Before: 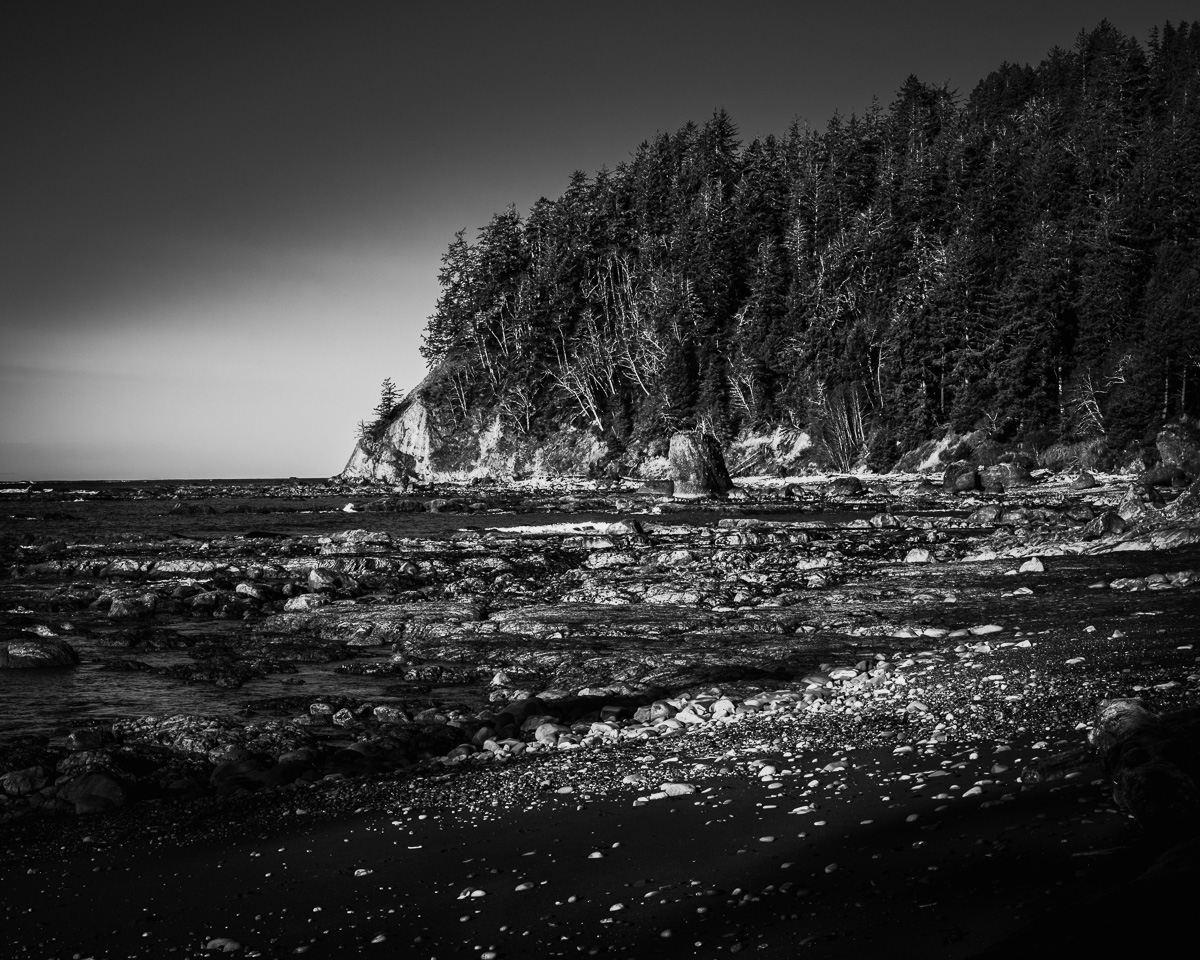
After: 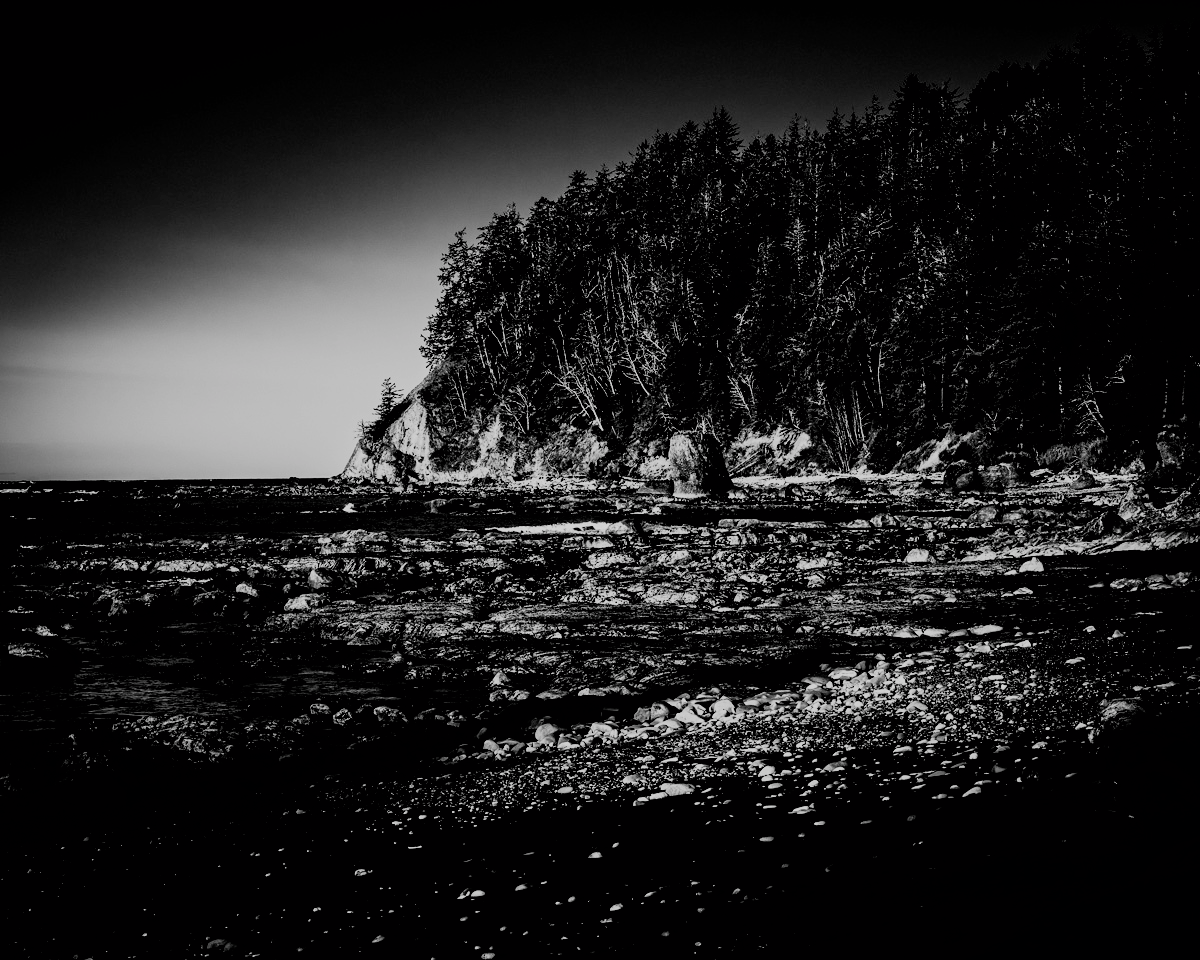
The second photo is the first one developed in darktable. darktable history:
filmic rgb: black relative exposure -2.78 EV, white relative exposure 4.56 EV, hardness 1.74, contrast 1.262
